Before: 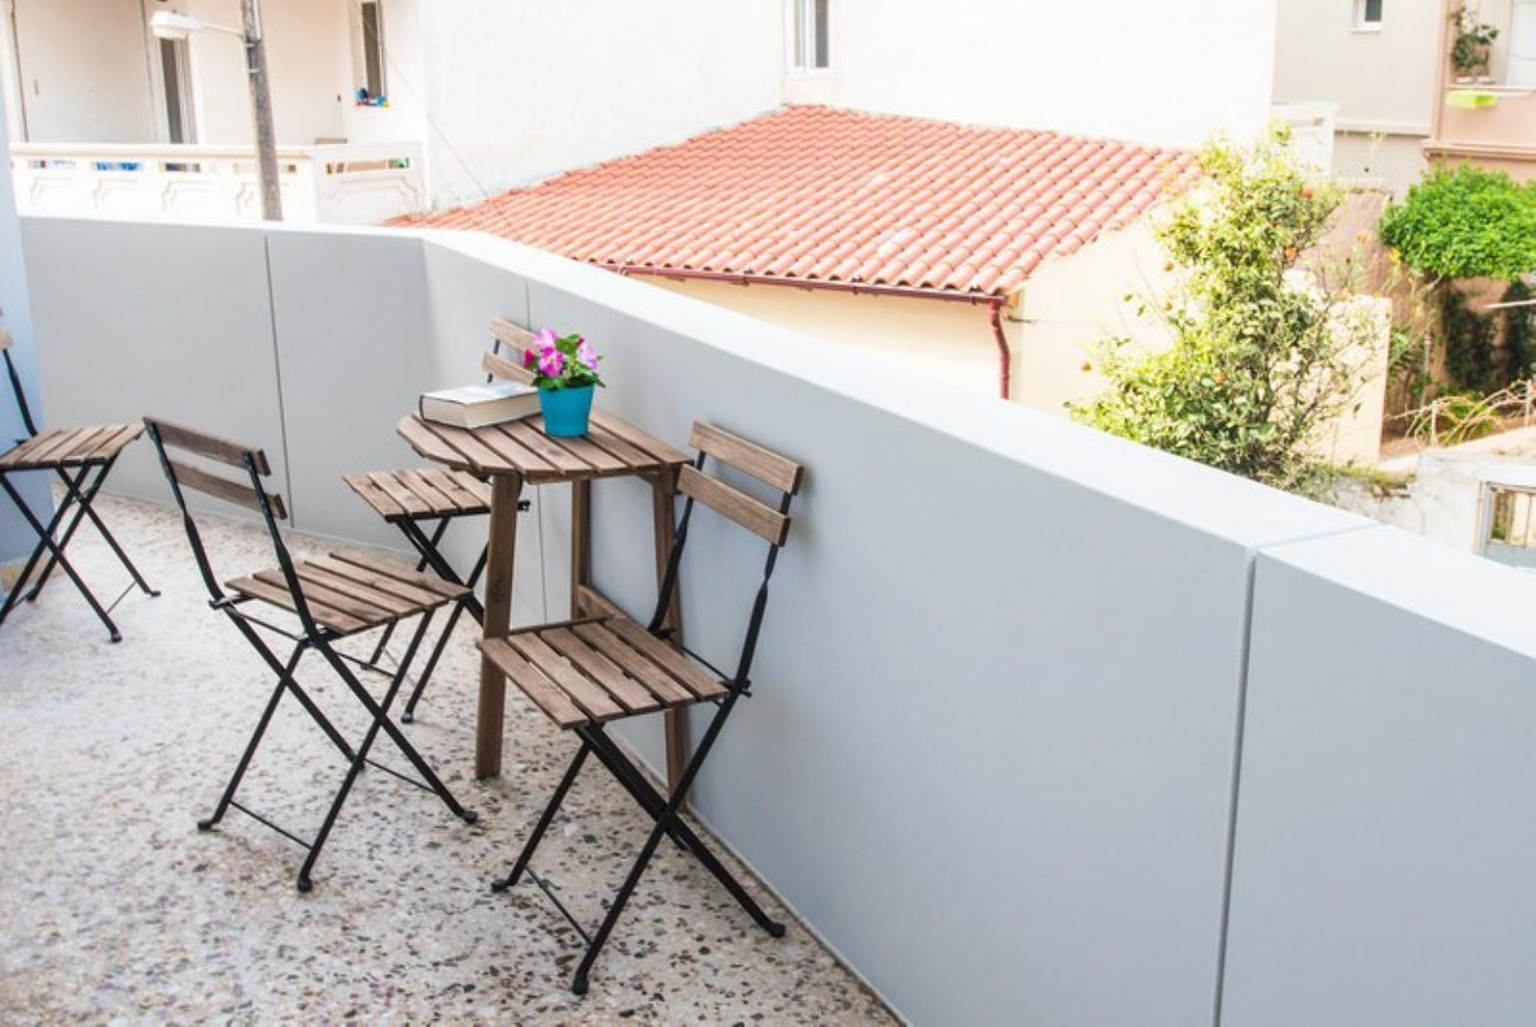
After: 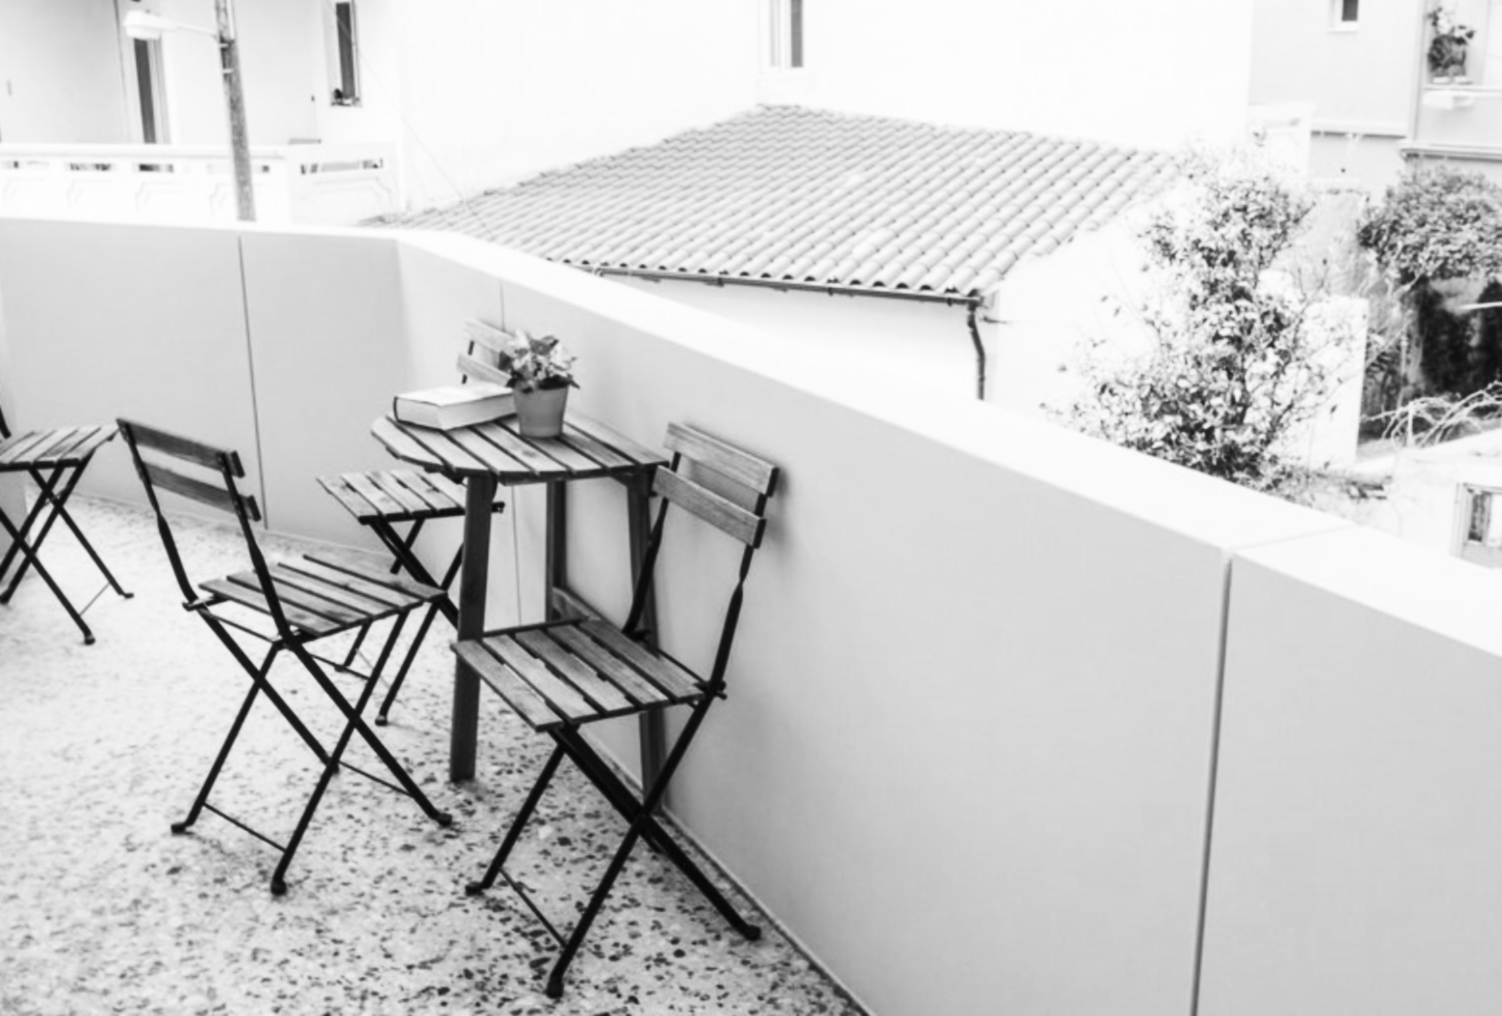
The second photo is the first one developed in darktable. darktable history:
white balance: red 0.931, blue 1.11
crop and rotate: left 1.774%, right 0.633%, bottom 1.28%
lowpass: radius 0.76, contrast 1.56, saturation 0, unbound 0
